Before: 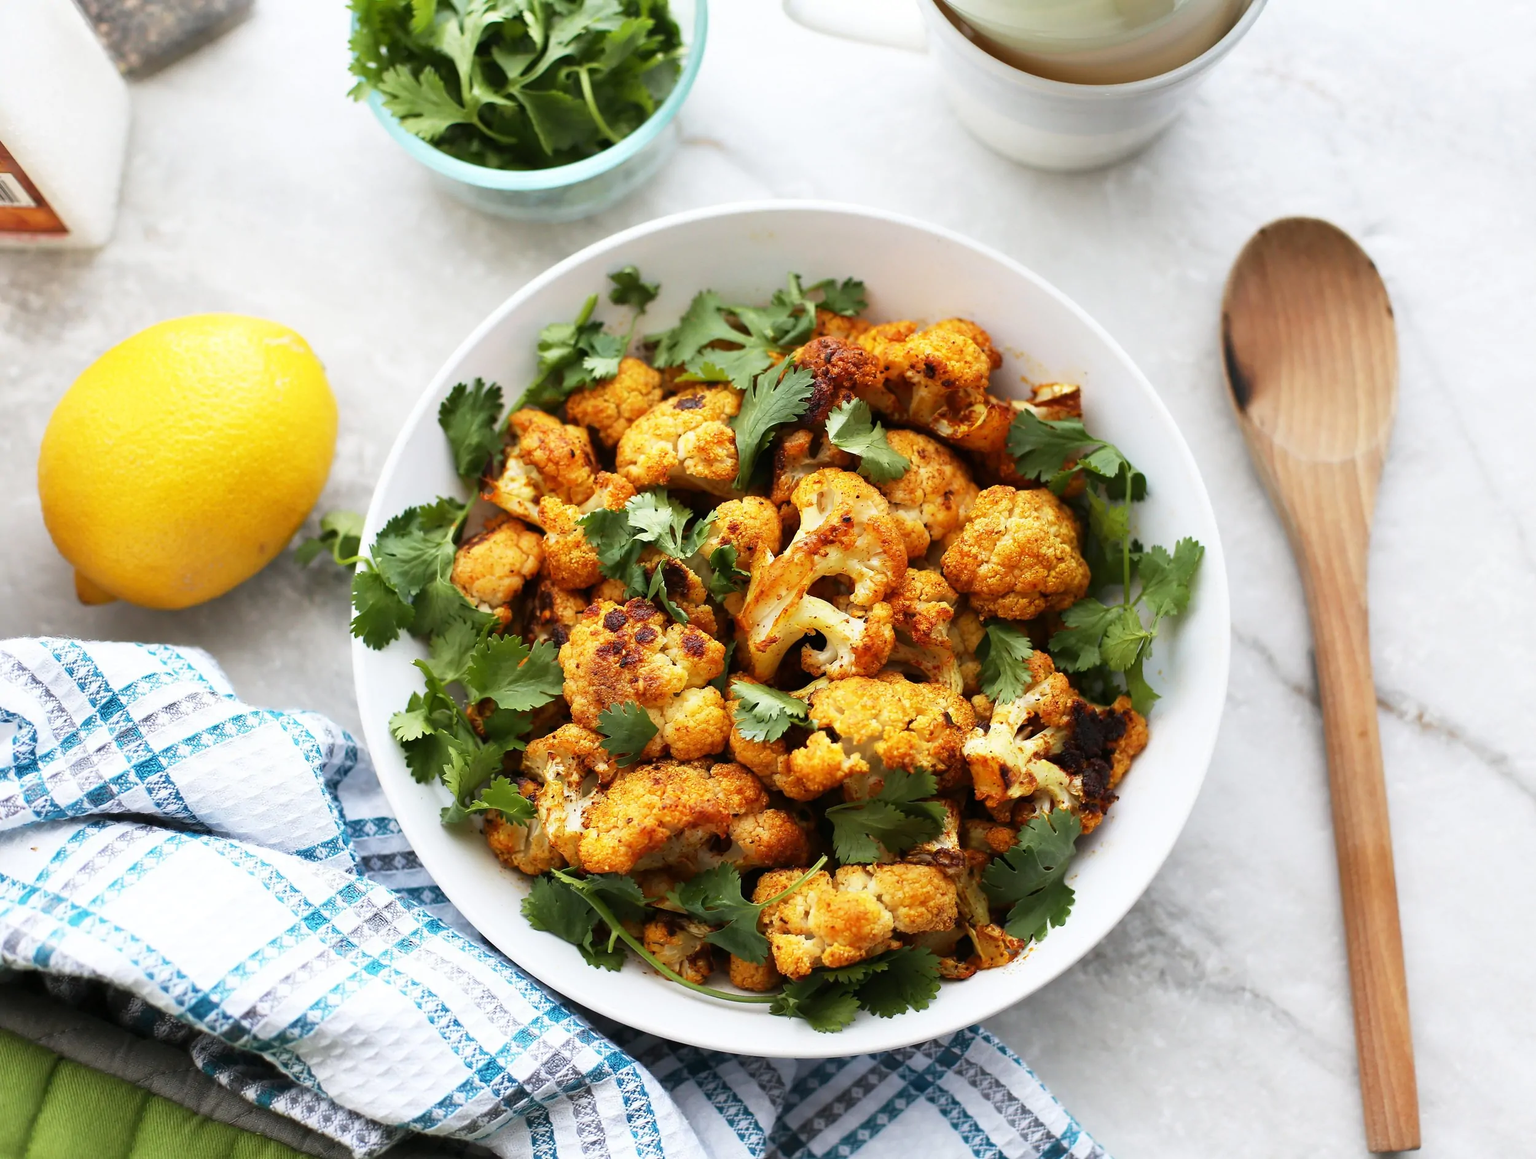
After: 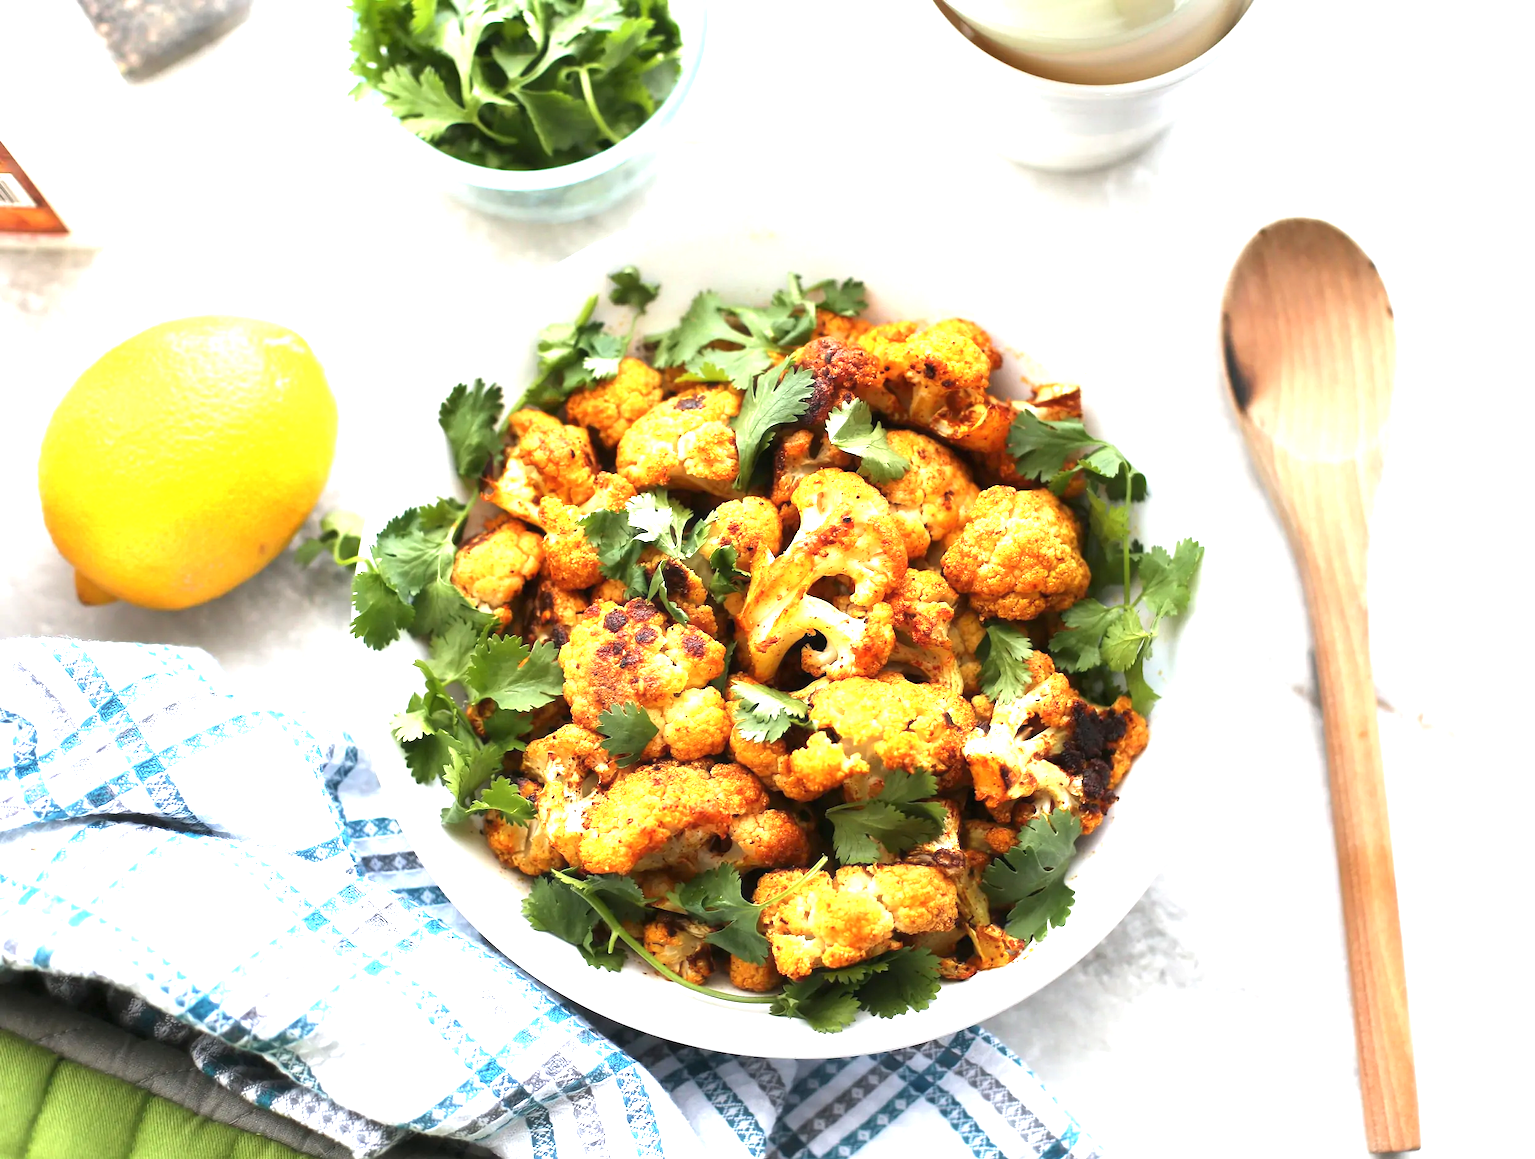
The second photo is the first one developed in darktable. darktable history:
exposure: black level correction 0, exposure 1.105 EV, compensate highlight preservation false
haze removal: strength -0.053, compatibility mode true, adaptive false
